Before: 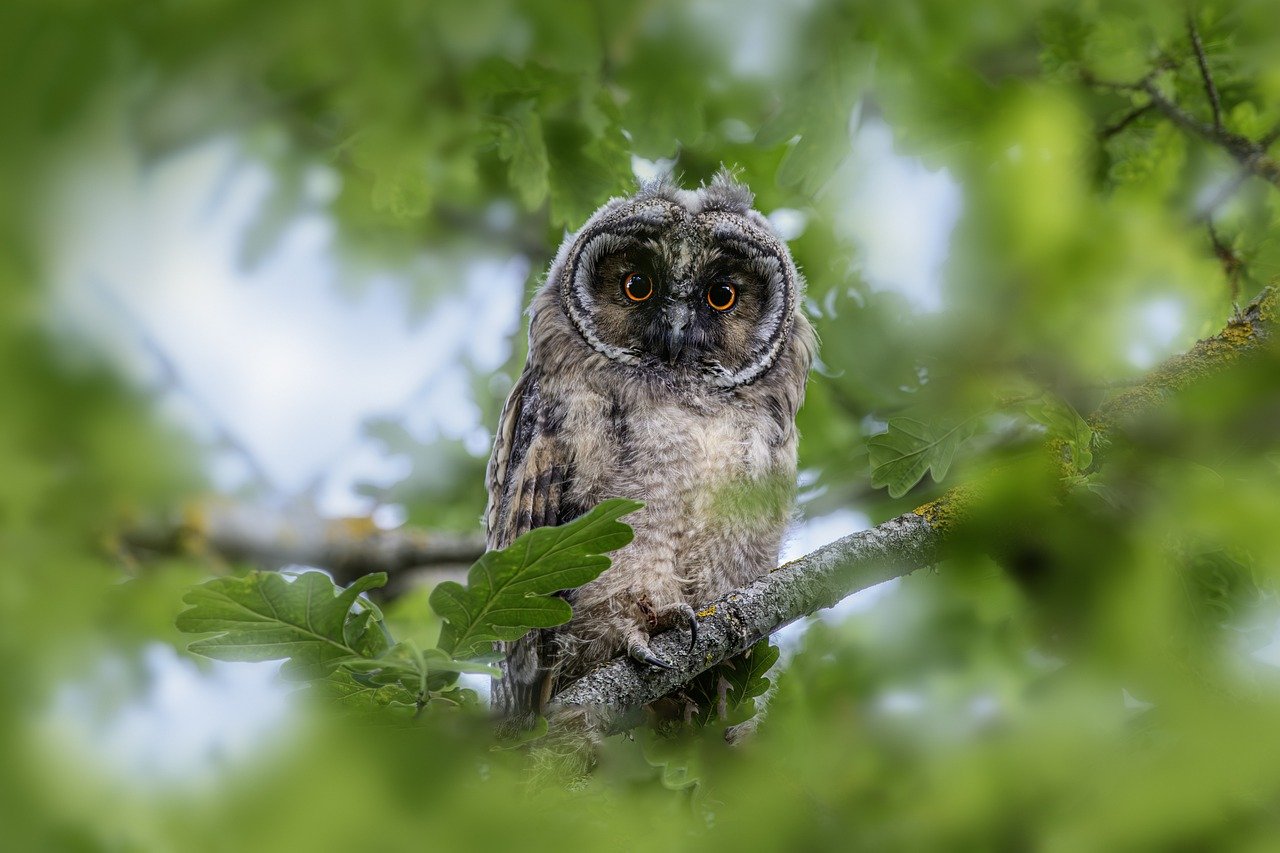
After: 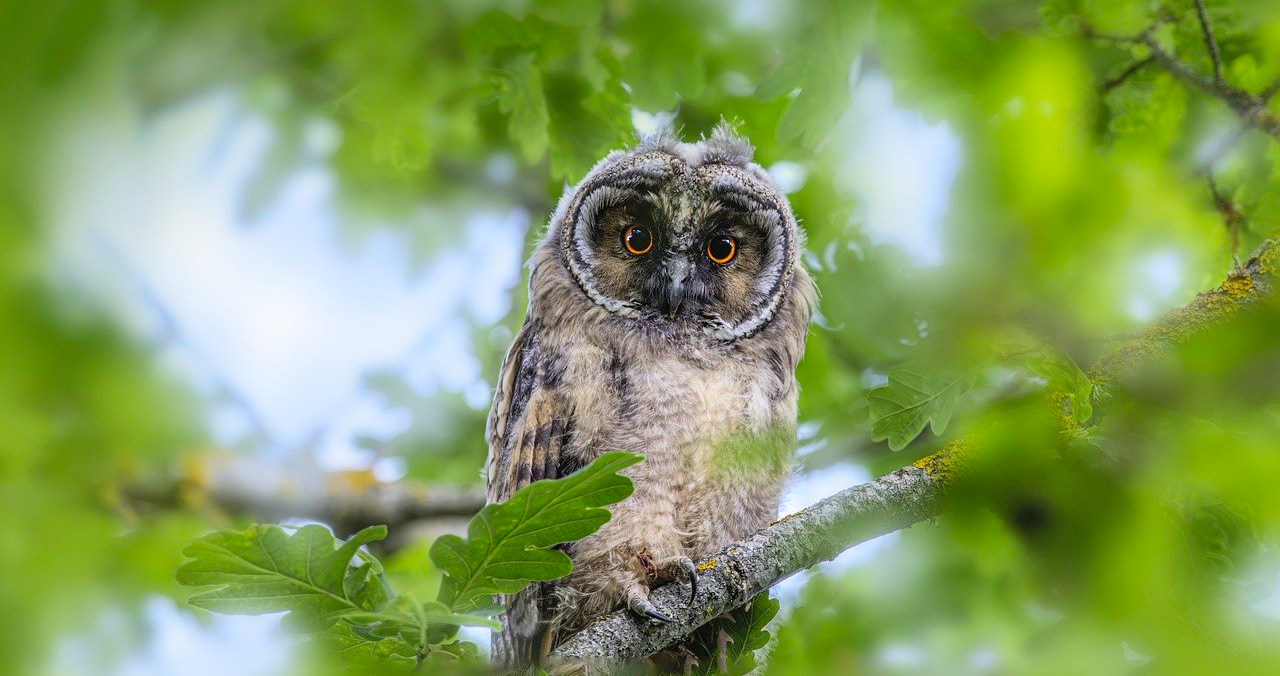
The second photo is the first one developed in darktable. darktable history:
contrast brightness saturation: contrast 0.068, brightness 0.17, saturation 0.41
crop and rotate: top 5.658%, bottom 14.985%
